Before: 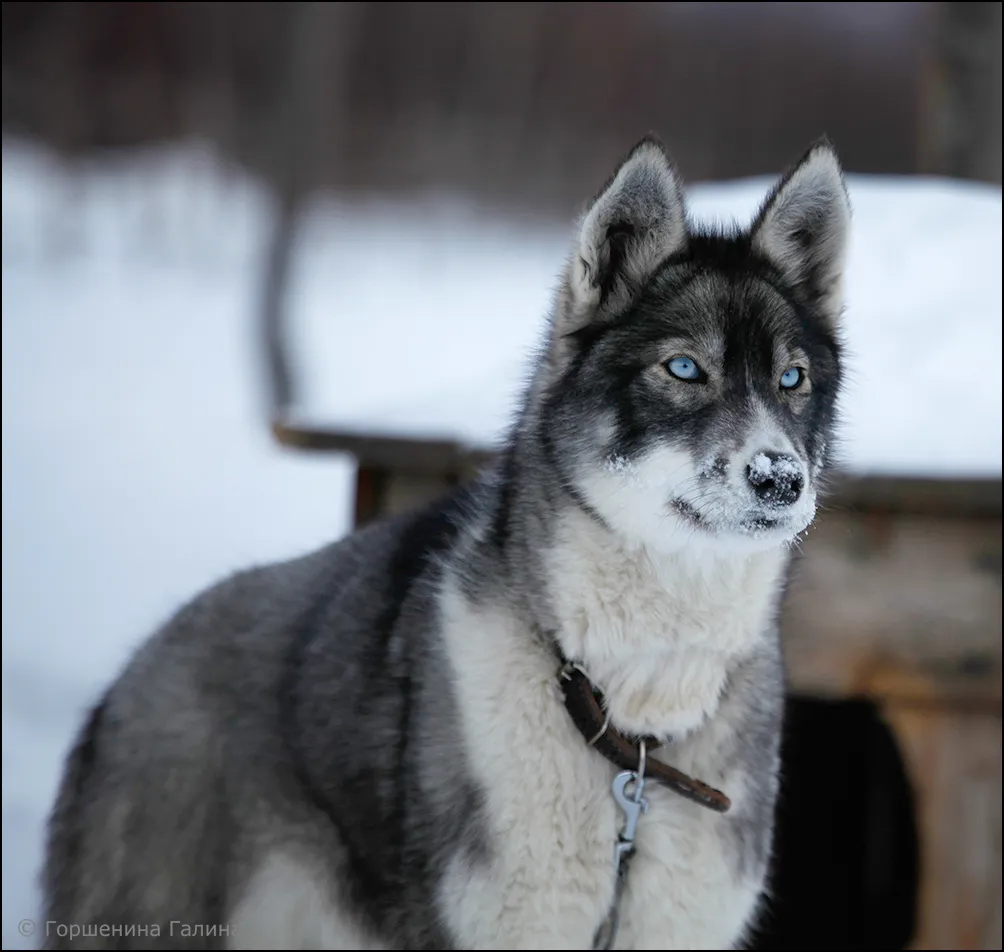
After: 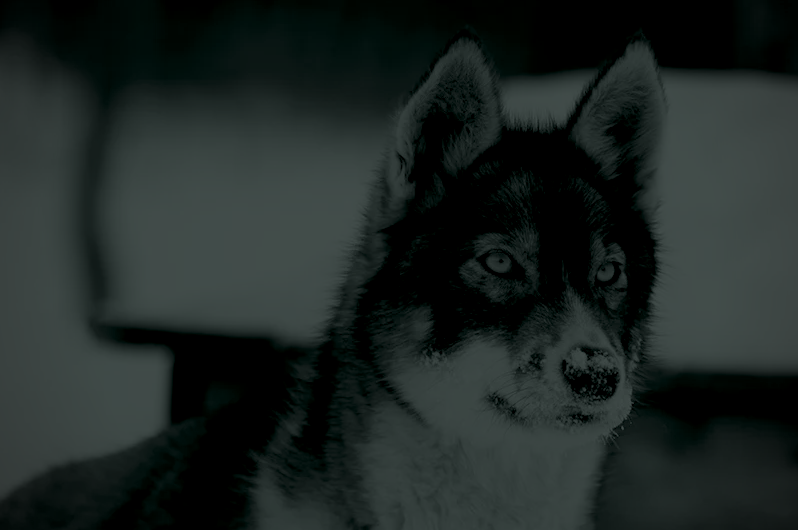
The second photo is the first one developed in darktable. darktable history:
filmic rgb: black relative exposure -8.15 EV, white relative exposure 3.76 EV, hardness 4.46
vignetting: fall-off radius 60.92%
colorize: hue 90°, saturation 19%, lightness 1.59%, version 1
crop: left 18.38%, top 11.092%, right 2.134%, bottom 33.217%
